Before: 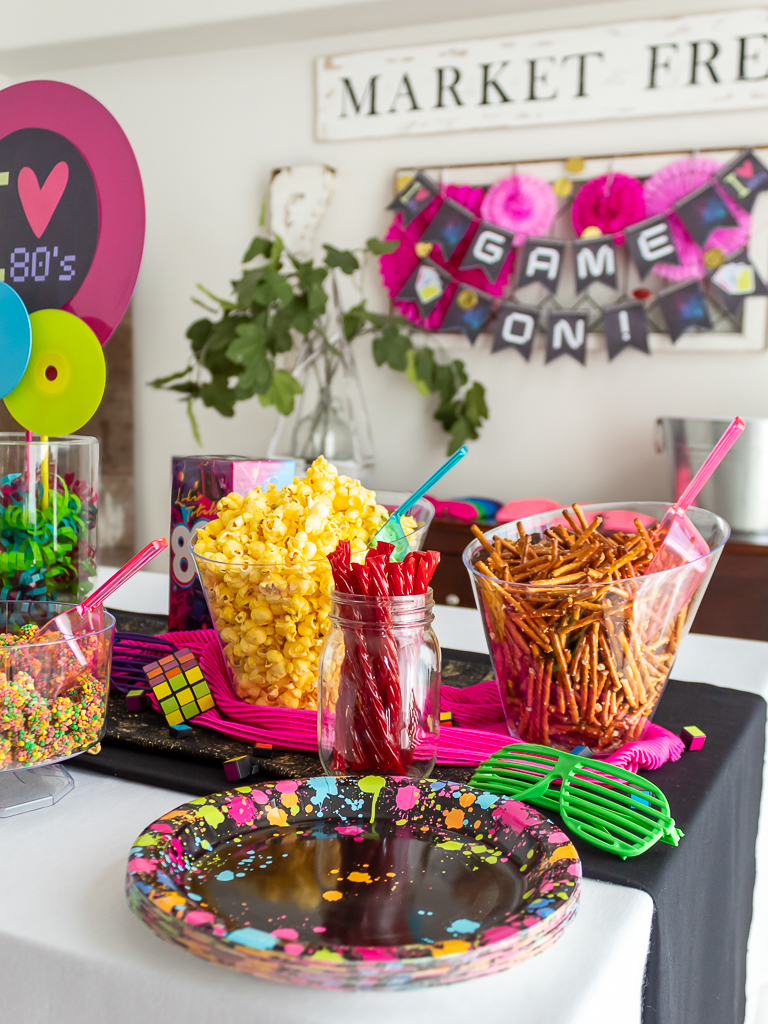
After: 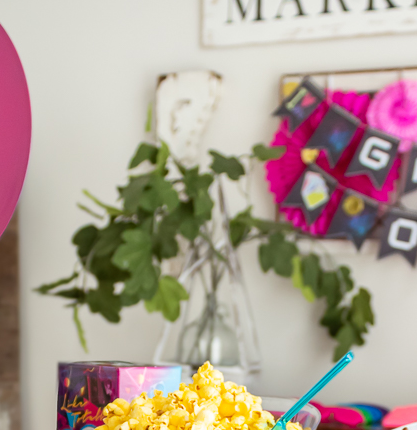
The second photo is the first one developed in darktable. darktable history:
crop: left 14.948%, top 9.234%, right 30.719%, bottom 48.7%
